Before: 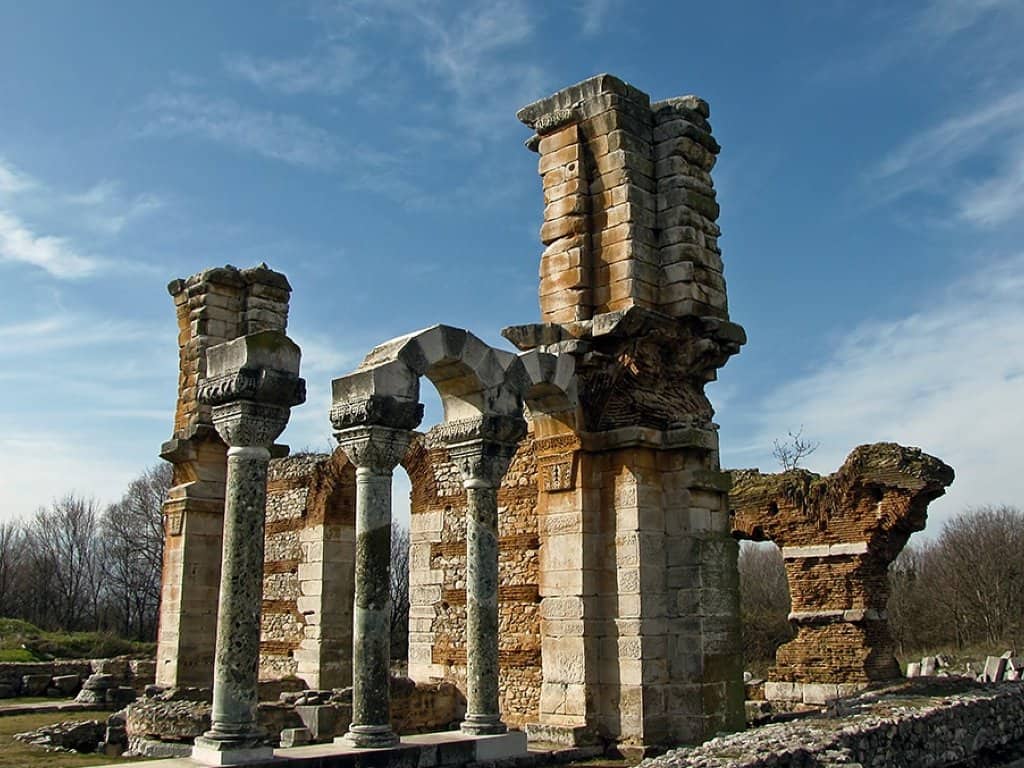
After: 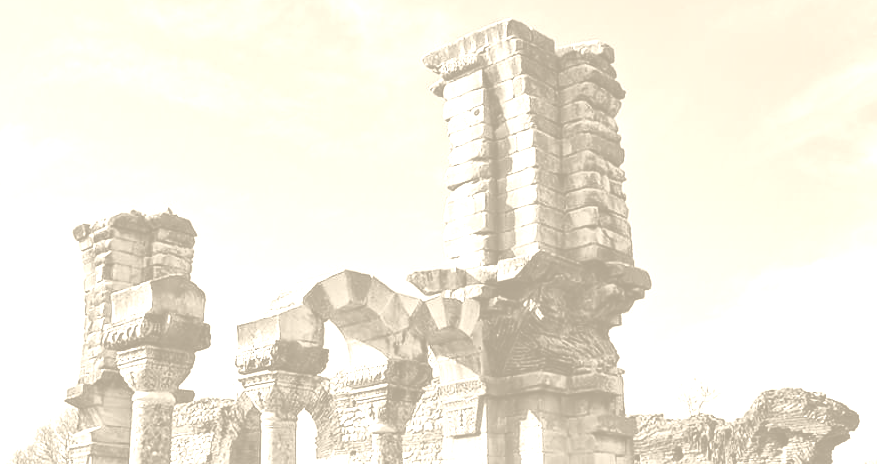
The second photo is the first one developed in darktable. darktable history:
colorize: hue 36°, saturation 71%, lightness 80.79%
shadows and highlights: shadows 53, soften with gaussian
base curve: curves: ch0 [(0, 0) (0.028, 0.03) (0.121, 0.232) (0.46, 0.748) (0.859, 0.968) (1, 1)], preserve colors none
crop and rotate: left 9.345%, top 7.22%, right 4.982%, bottom 32.331%
